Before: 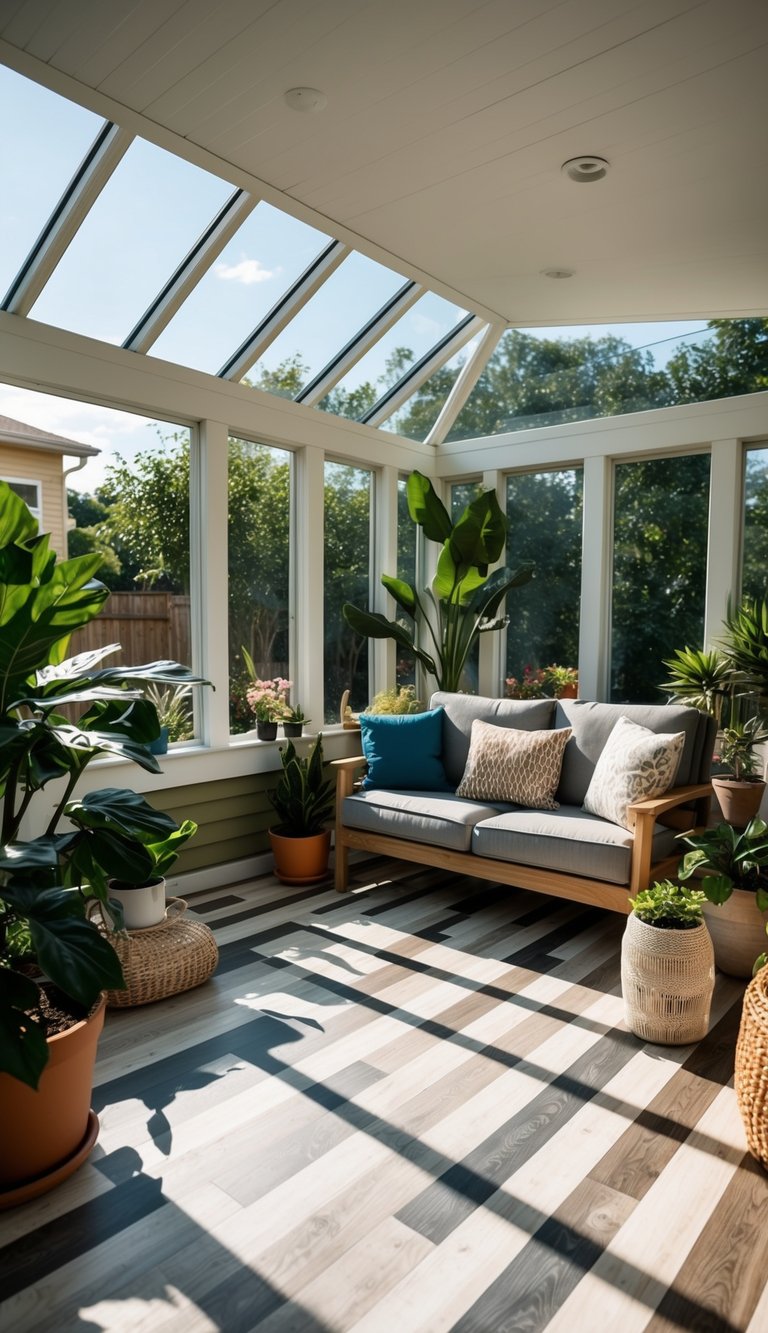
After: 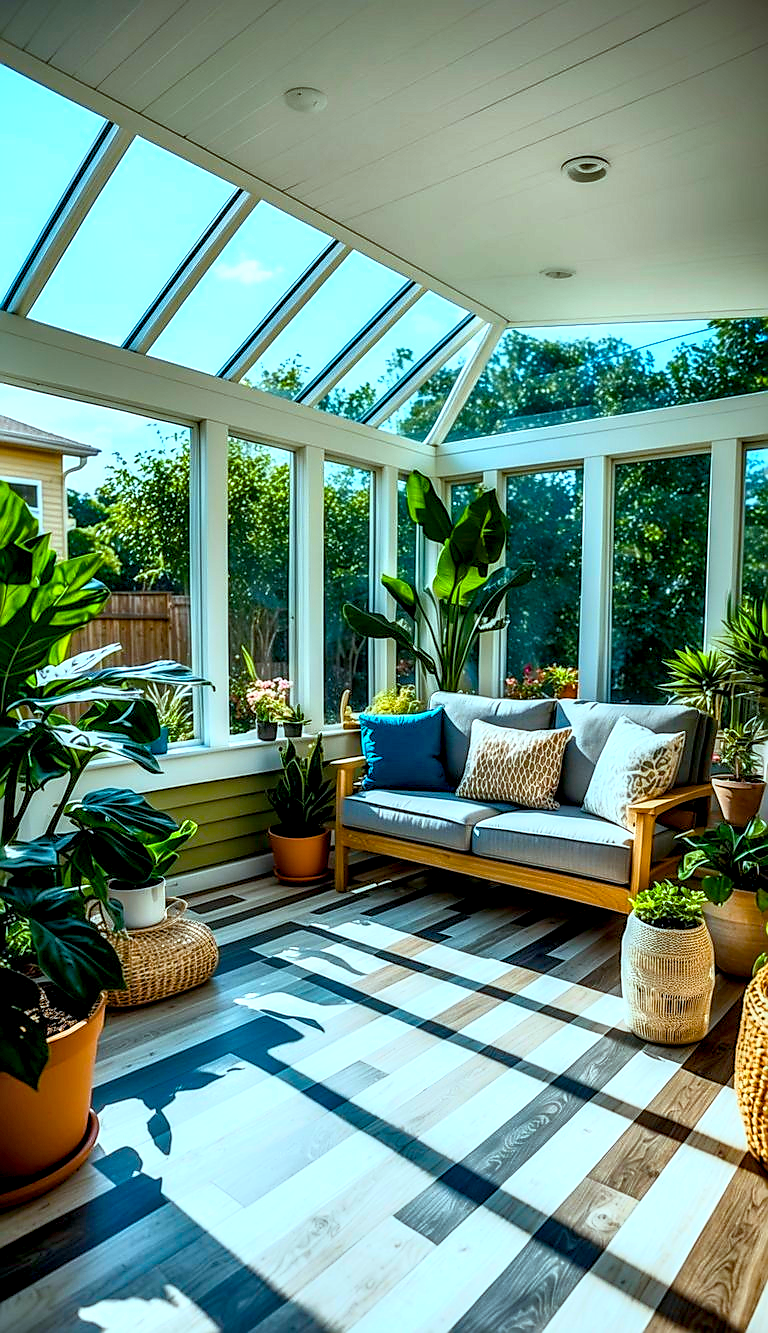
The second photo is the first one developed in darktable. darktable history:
local contrast: highlights 17%, detail 188%
color correction: highlights b* -0.028
sharpen: radius 1.413, amount 1.236, threshold 0.75
shadows and highlights: on, module defaults
color balance rgb: highlights gain › luminance 20.129%, highlights gain › chroma 2.729%, highlights gain › hue 173.01°, linear chroma grading › global chroma 33.287%, perceptual saturation grading › global saturation 20%, perceptual saturation grading › highlights -25.672%, perceptual saturation grading › shadows 50.475%, global vibrance 14.373%
base curve: curves: ch0 [(0, 0) (0.088, 0.125) (0.176, 0.251) (0.354, 0.501) (0.613, 0.749) (1, 0.877)]
color calibration: illuminant custom, x 0.368, y 0.373, temperature 4329.51 K
